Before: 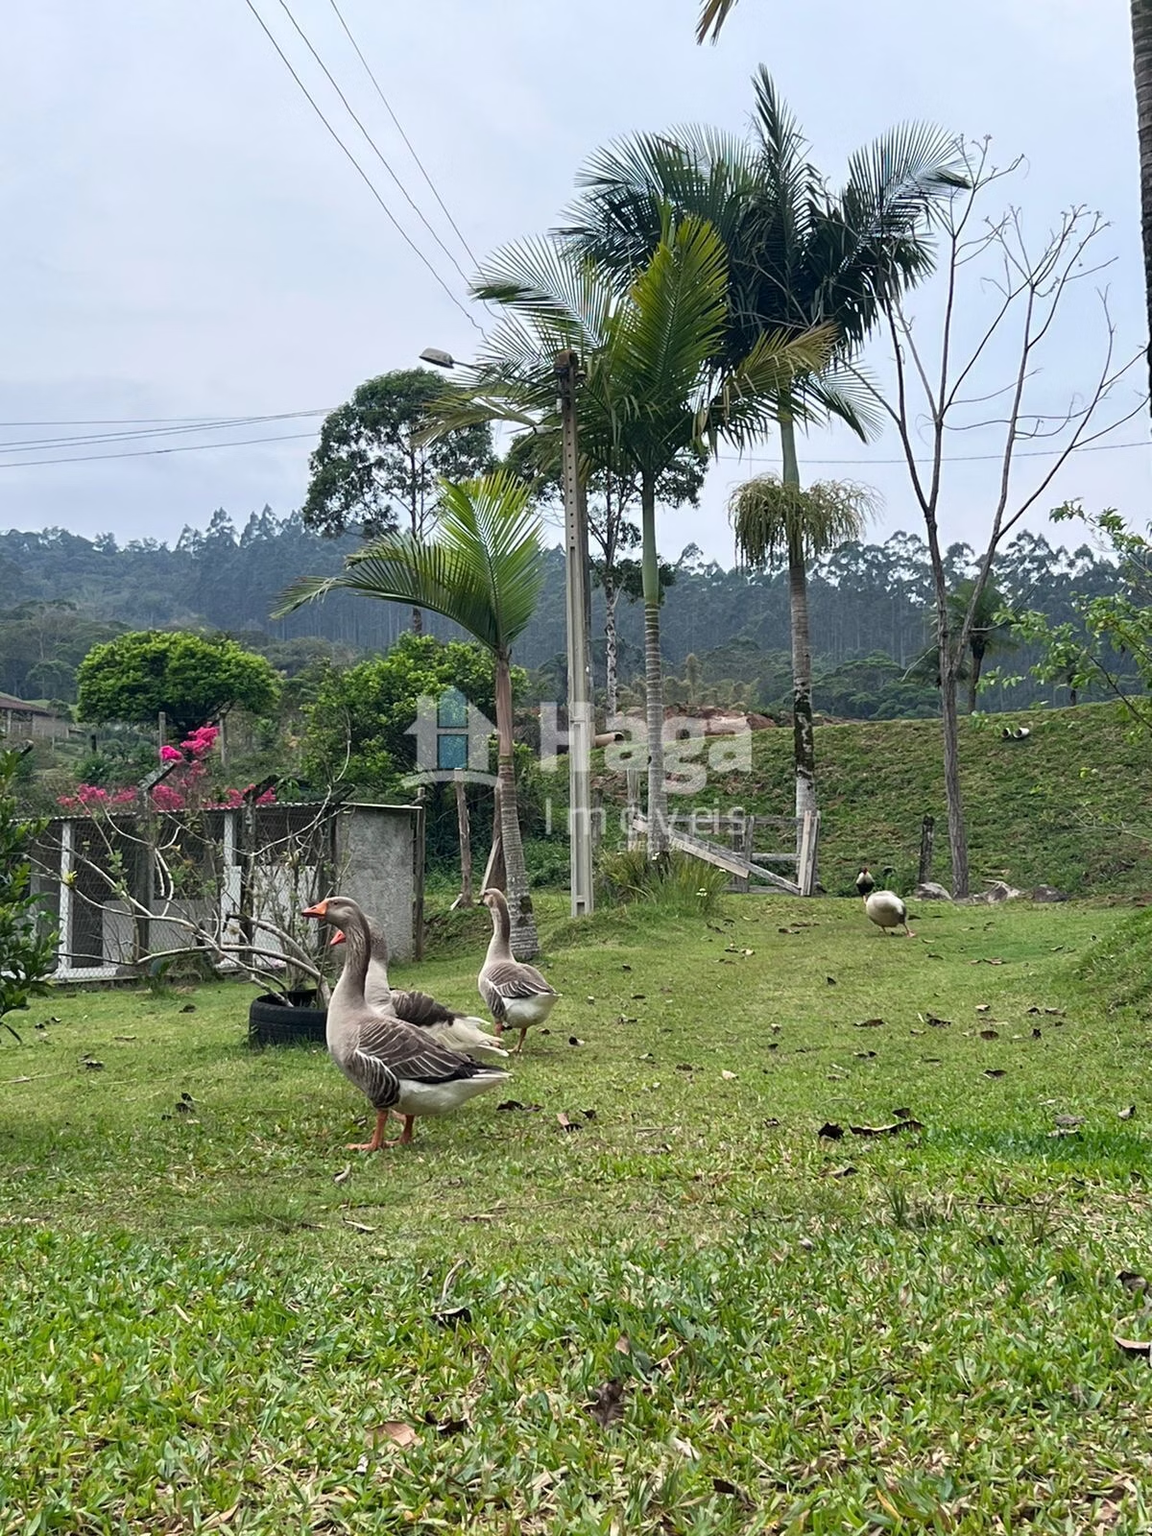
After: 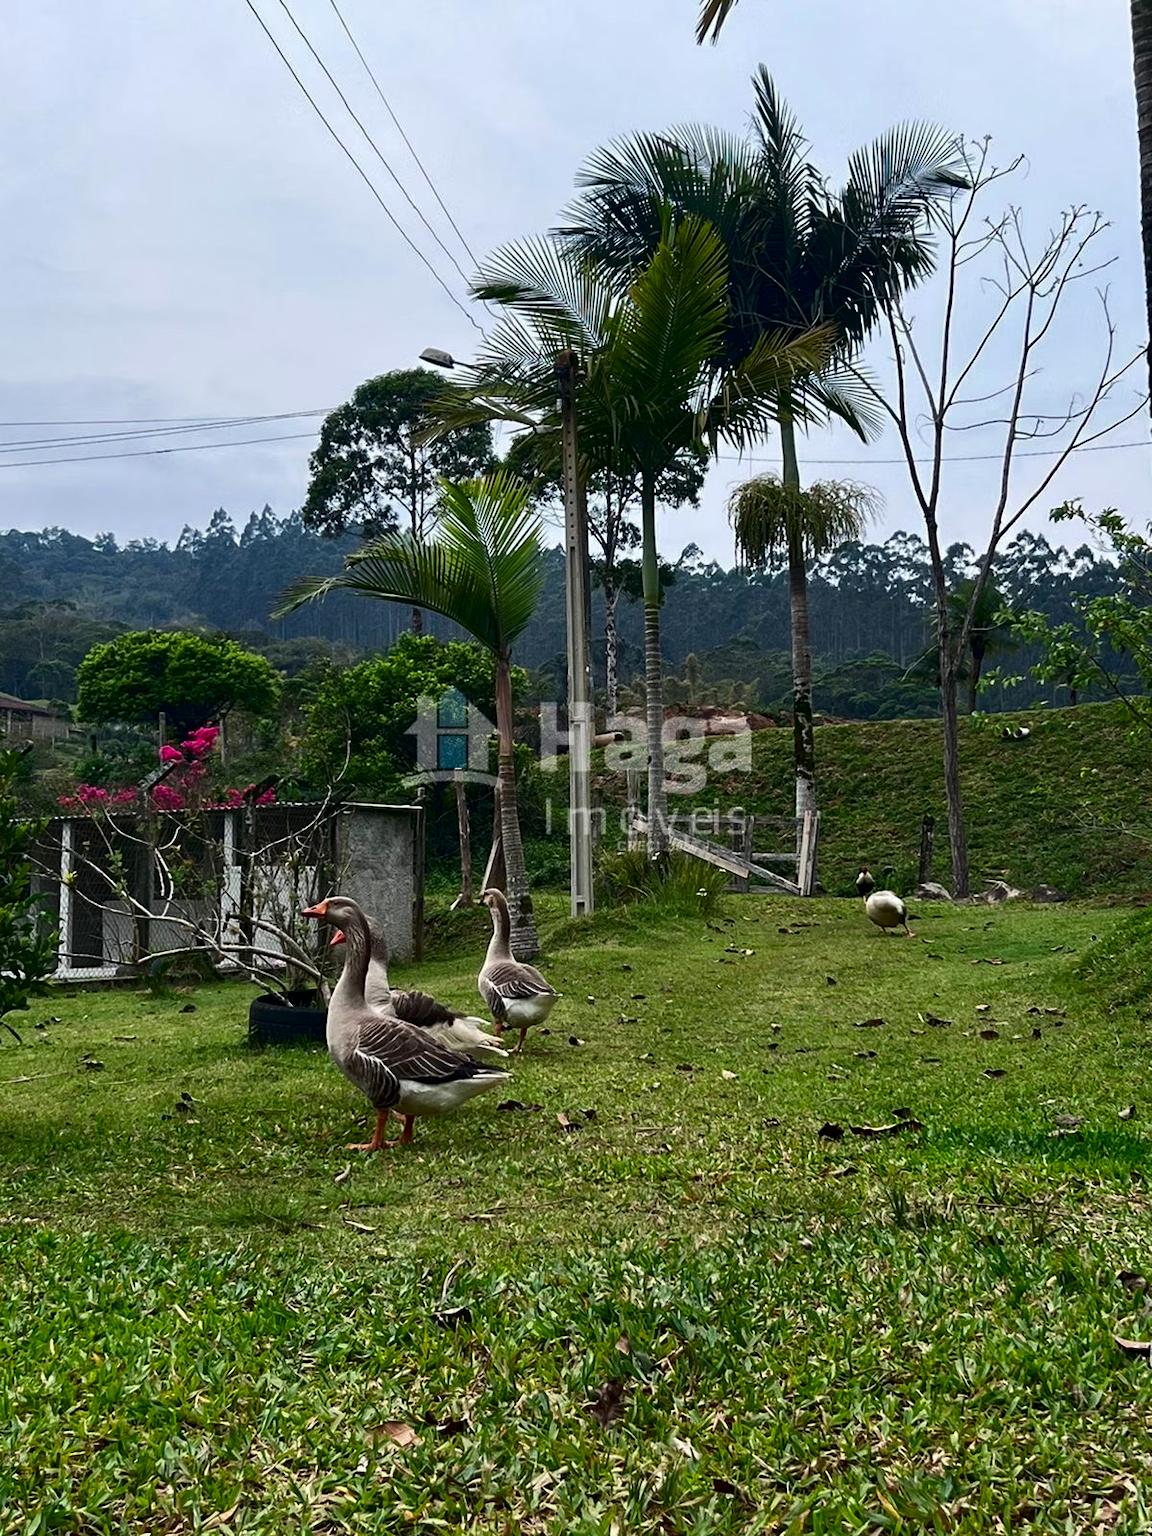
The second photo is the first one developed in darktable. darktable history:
contrast brightness saturation: contrast 0.103, brightness -0.28, saturation 0.143
